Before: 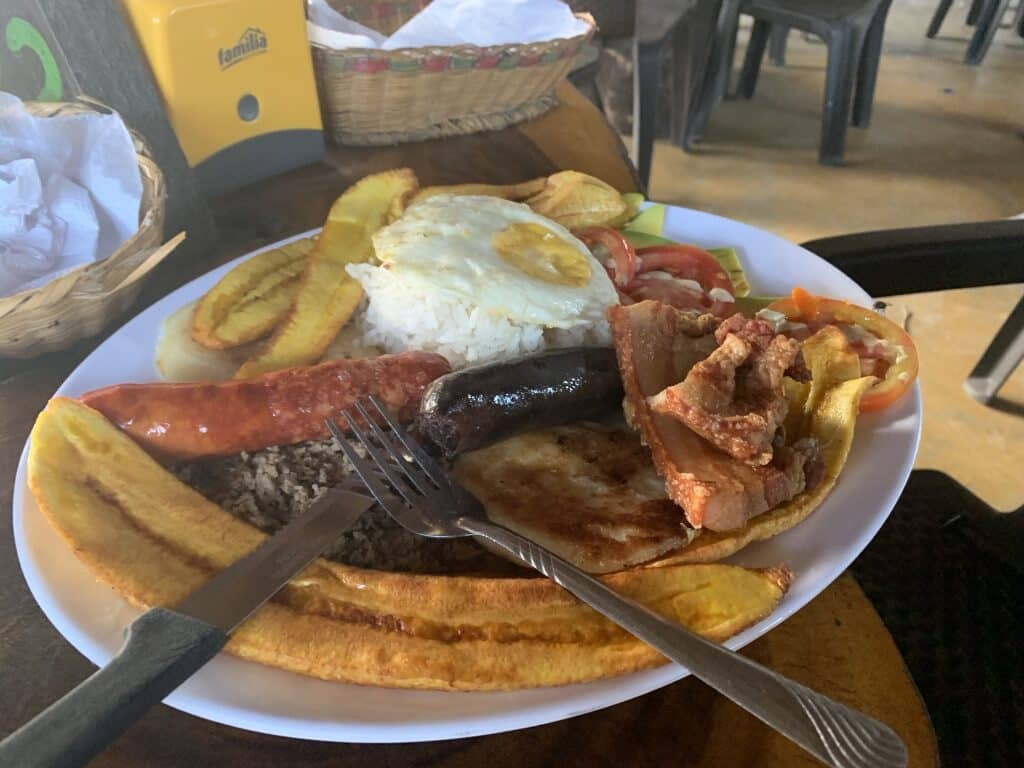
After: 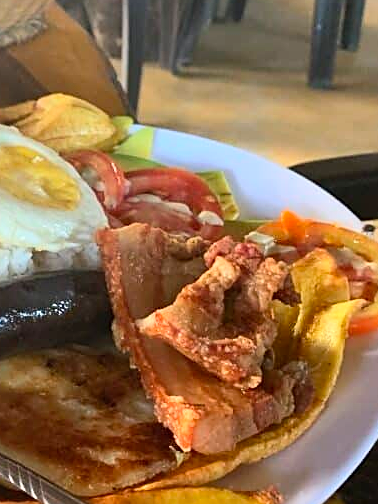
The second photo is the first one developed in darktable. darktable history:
sharpen: on, module defaults
contrast brightness saturation: contrast 0.2, brightness 0.16, saturation 0.22
crop and rotate: left 49.936%, top 10.094%, right 13.136%, bottom 24.256%
